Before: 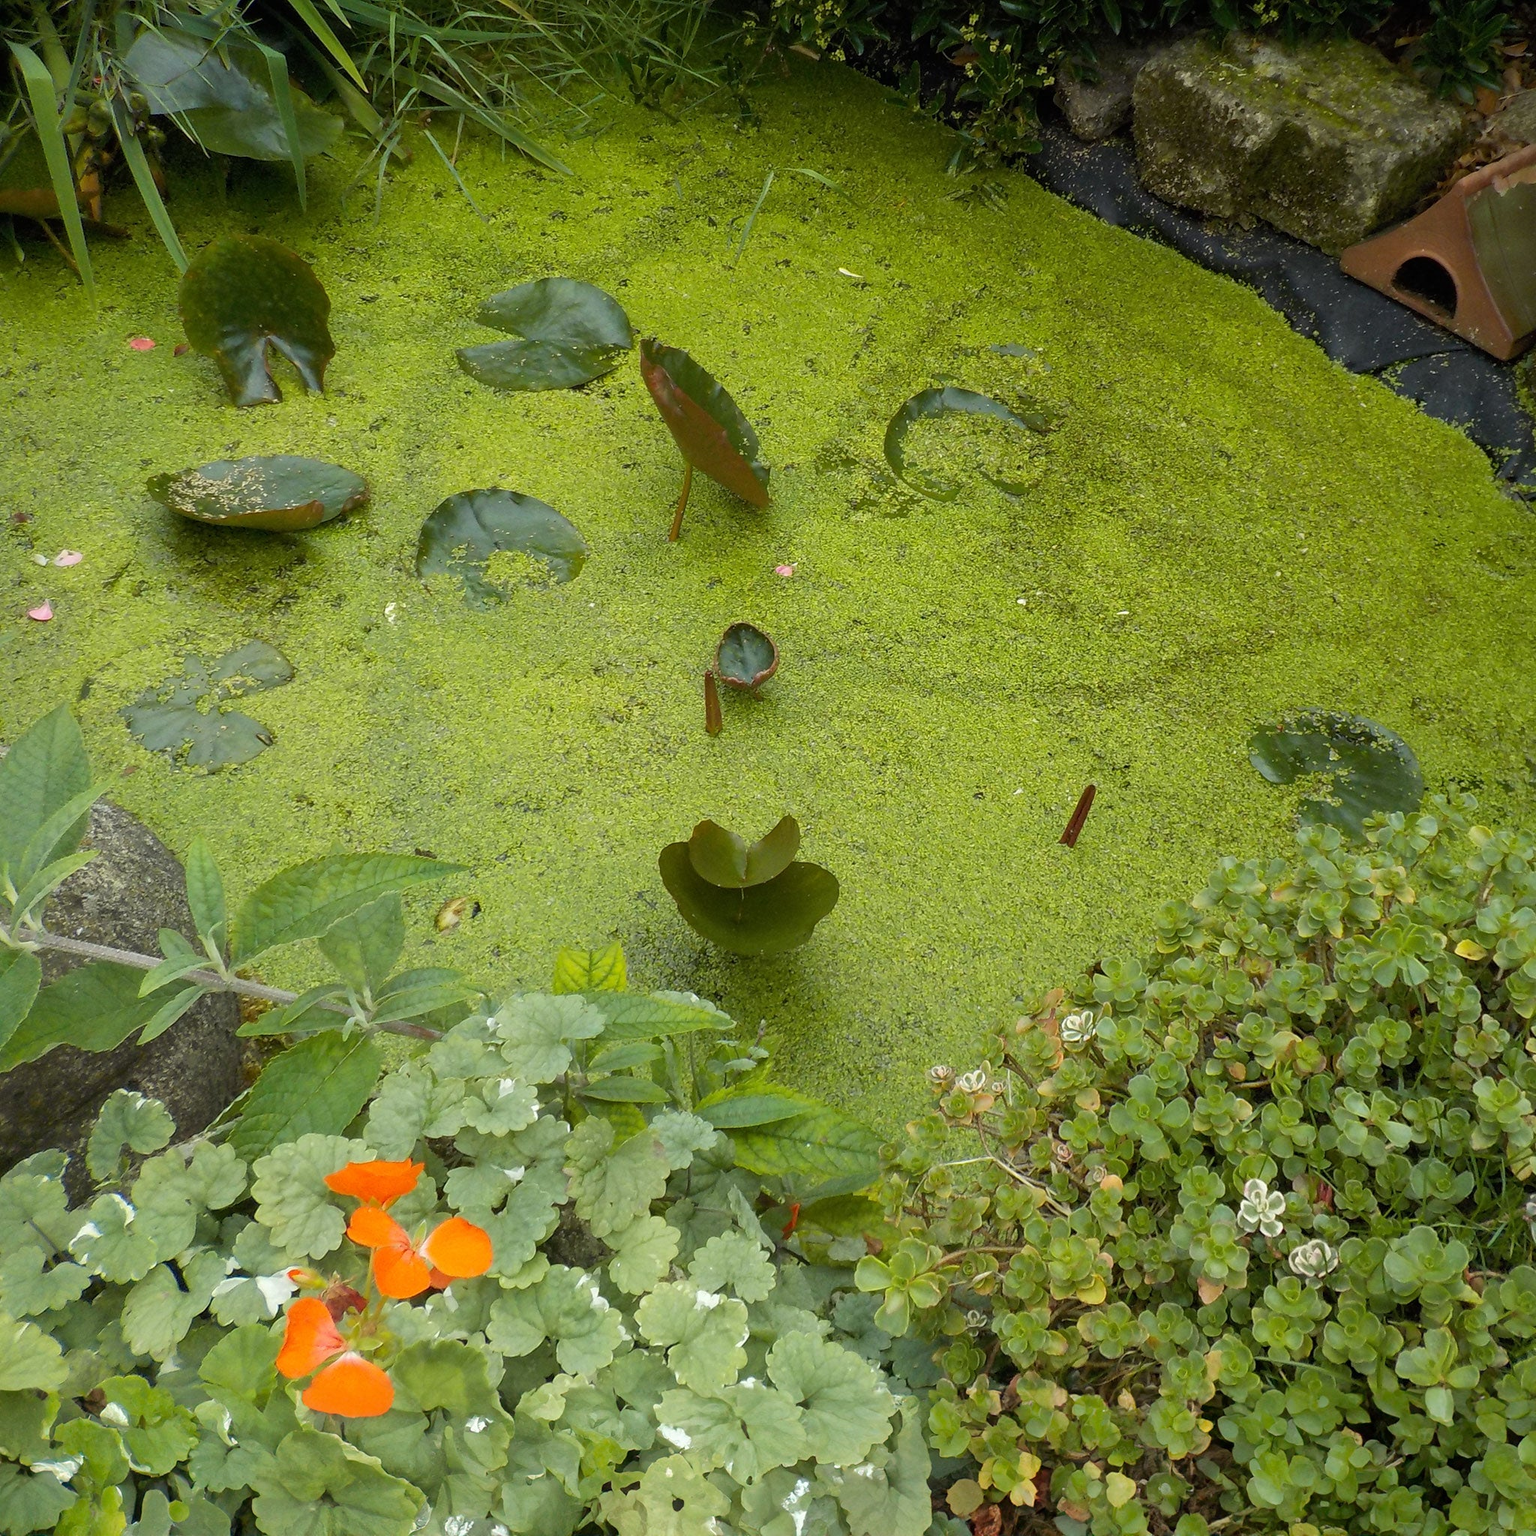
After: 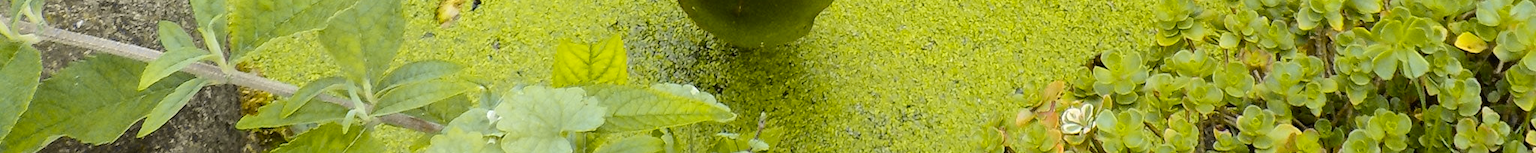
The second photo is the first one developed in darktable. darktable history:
exposure: exposure 0.191 EV, compensate highlight preservation false
crop and rotate: top 59.084%, bottom 30.916%
tone curve: curves: ch0 [(0, 0.01) (0.097, 0.07) (0.204, 0.173) (0.447, 0.517) (0.539, 0.624) (0.733, 0.791) (0.879, 0.898) (1, 0.98)]; ch1 [(0, 0) (0.393, 0.415) (0.447, 0.448) (0.485, 0.494) (0.523, 0.509) (0.545, 0.544) (0.574, 0.578) (0.648, 0.674) (1, 1)]; ch2 [(0, 0) (0.369, 0.388) (0.449, 0.431) (0.499, 0.5) (0.521, 0.517) (0.53, 0.54) (0.564, 0.569) (0.674, 0.735) (1, 1)], color space Lab, independent channels, preserve colors none
